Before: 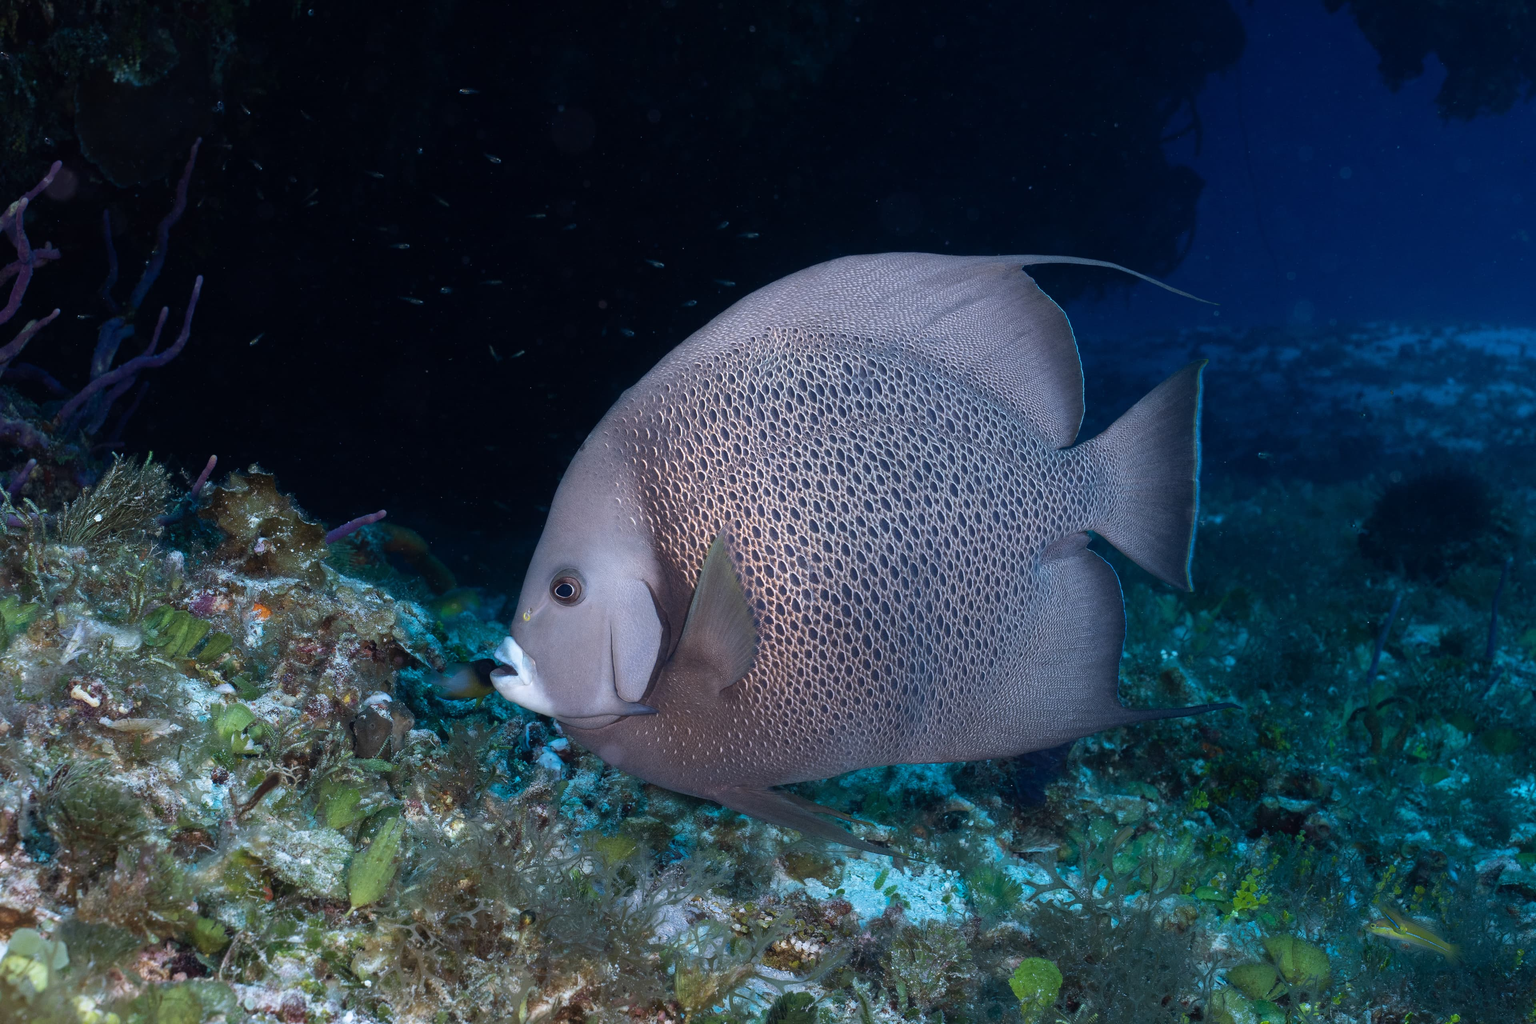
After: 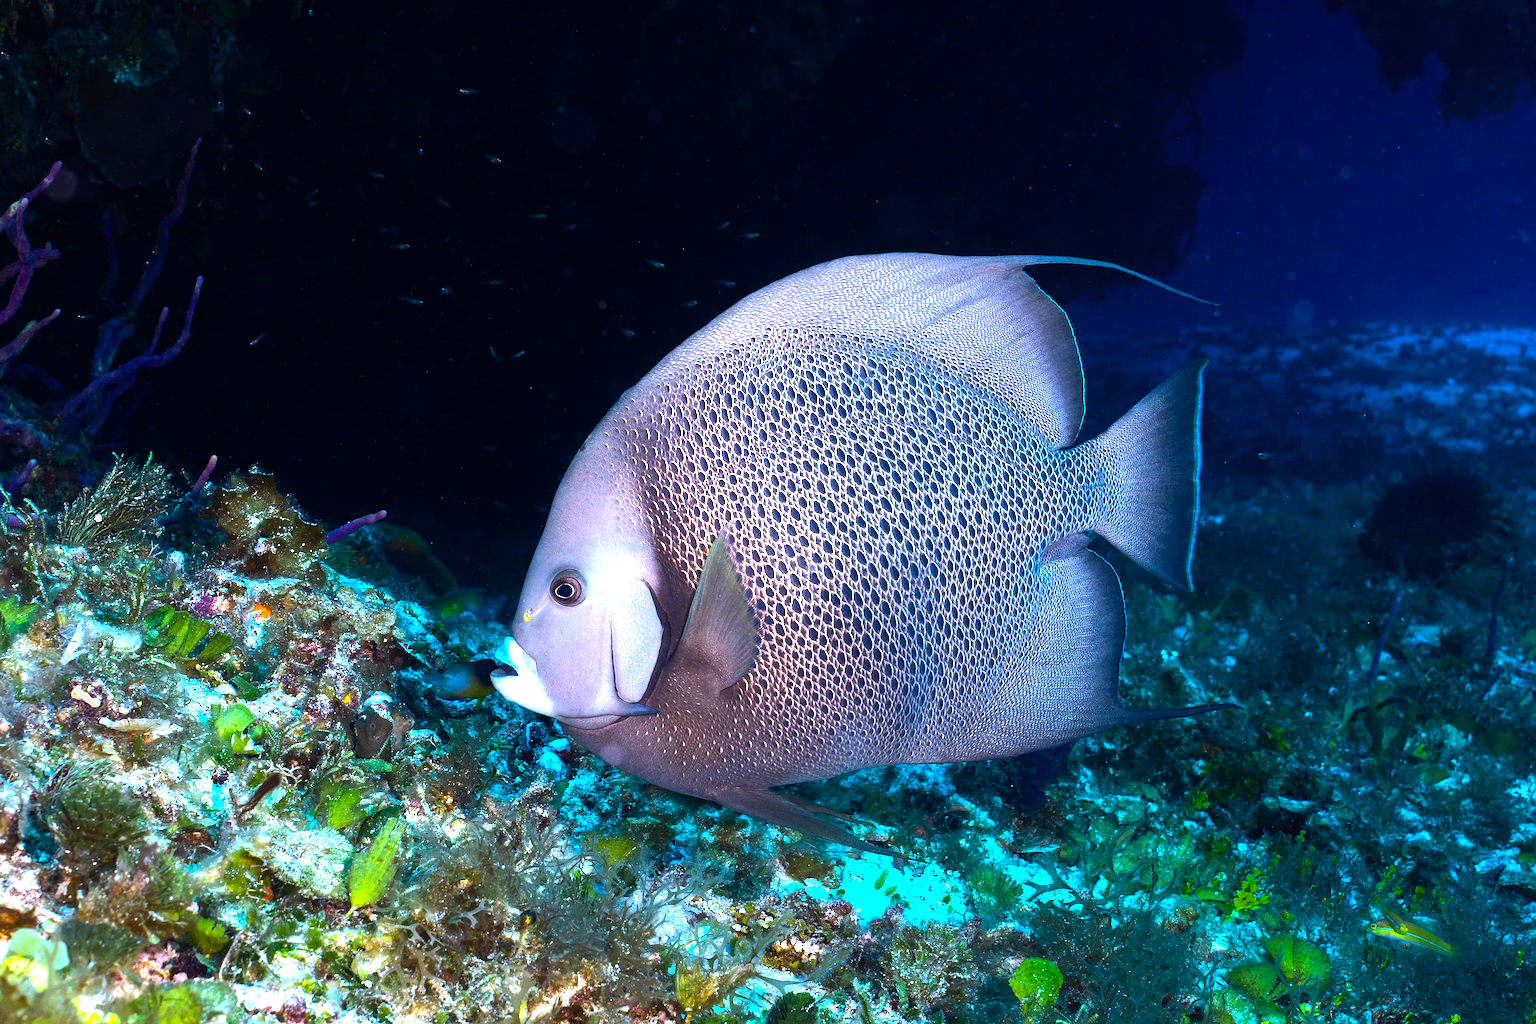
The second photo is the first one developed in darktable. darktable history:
exposure: black level correction 0, exposure 0.697 EV, compensate exposure bias true, compensate highlight preservation false
color balance rgb: linear chroma grading › global chroma 42.086%, perceptual saturation grading › global saturation 31.239%, perceptual brilliance grading › global brilliance 14.992%, perceptual brilliance grading › shadows -34.148%
sharpen: amount 0.201
tone equalizer: -8 EV -0.409 EV, -7 EV -0.397 EV, -6 EV -0.296 EV, -5 EV -0.237 EV, -3 EV 0.204 EV, -2 EV 0.319 EV, -1 EV 0.371 EV, +0 EV 0.438 EV, edges refinement/feathering 500, mask exposure compensation -1.57 EV, preserve details no
